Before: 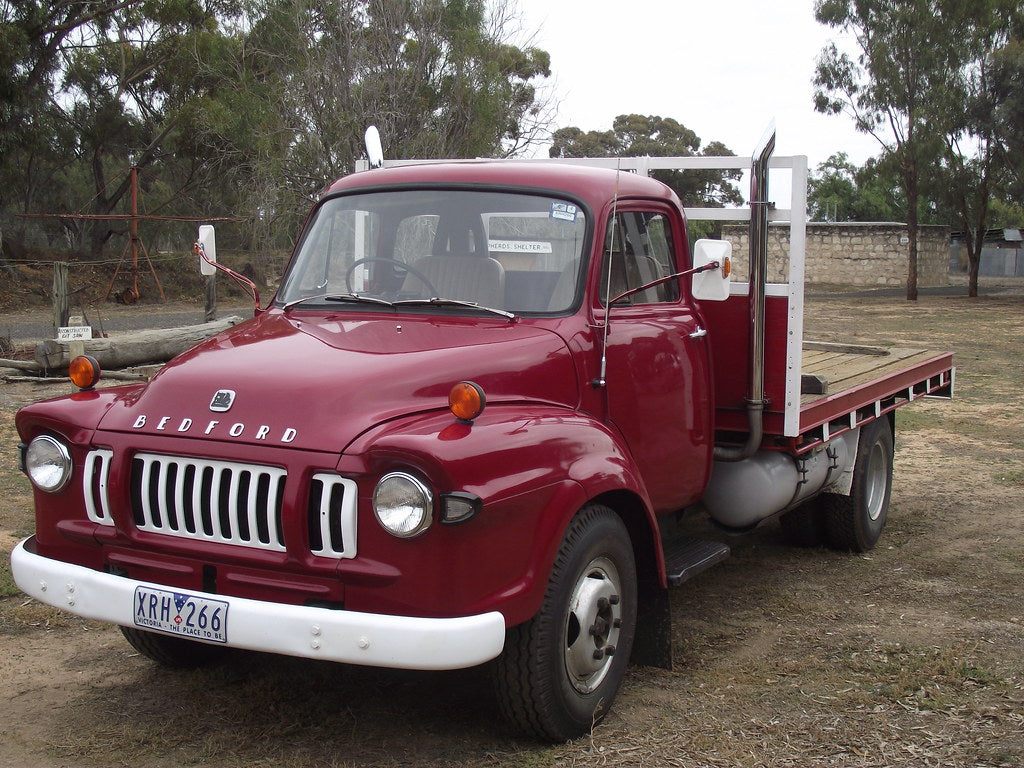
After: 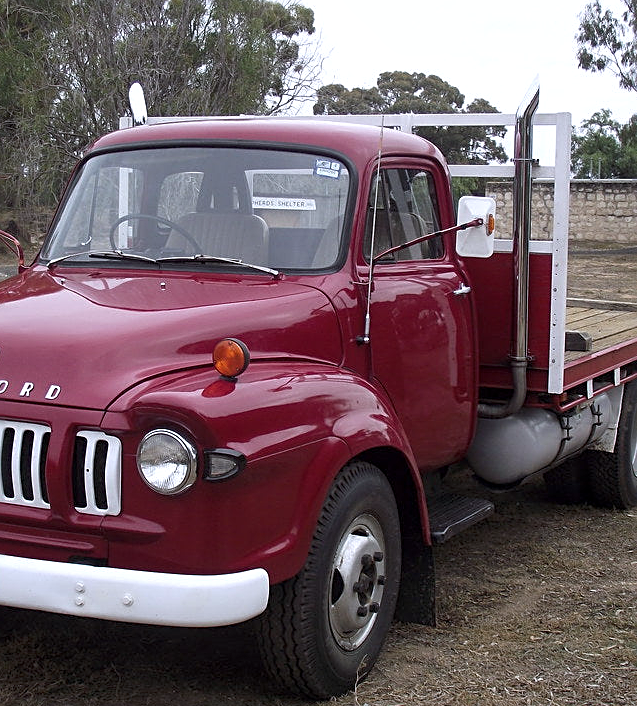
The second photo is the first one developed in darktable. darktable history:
crop and rotate: left 23.083%, top 5.64%, right 14.67%, bottom 2.34%
sharpen: on, module defaults
color calibration: illuminant as shot in camera, x 0.358, y 0.373, temperature 4628.91 K
local contrast: highlights 101%, shadows 98%, detail 131%, midtone range 0.2
